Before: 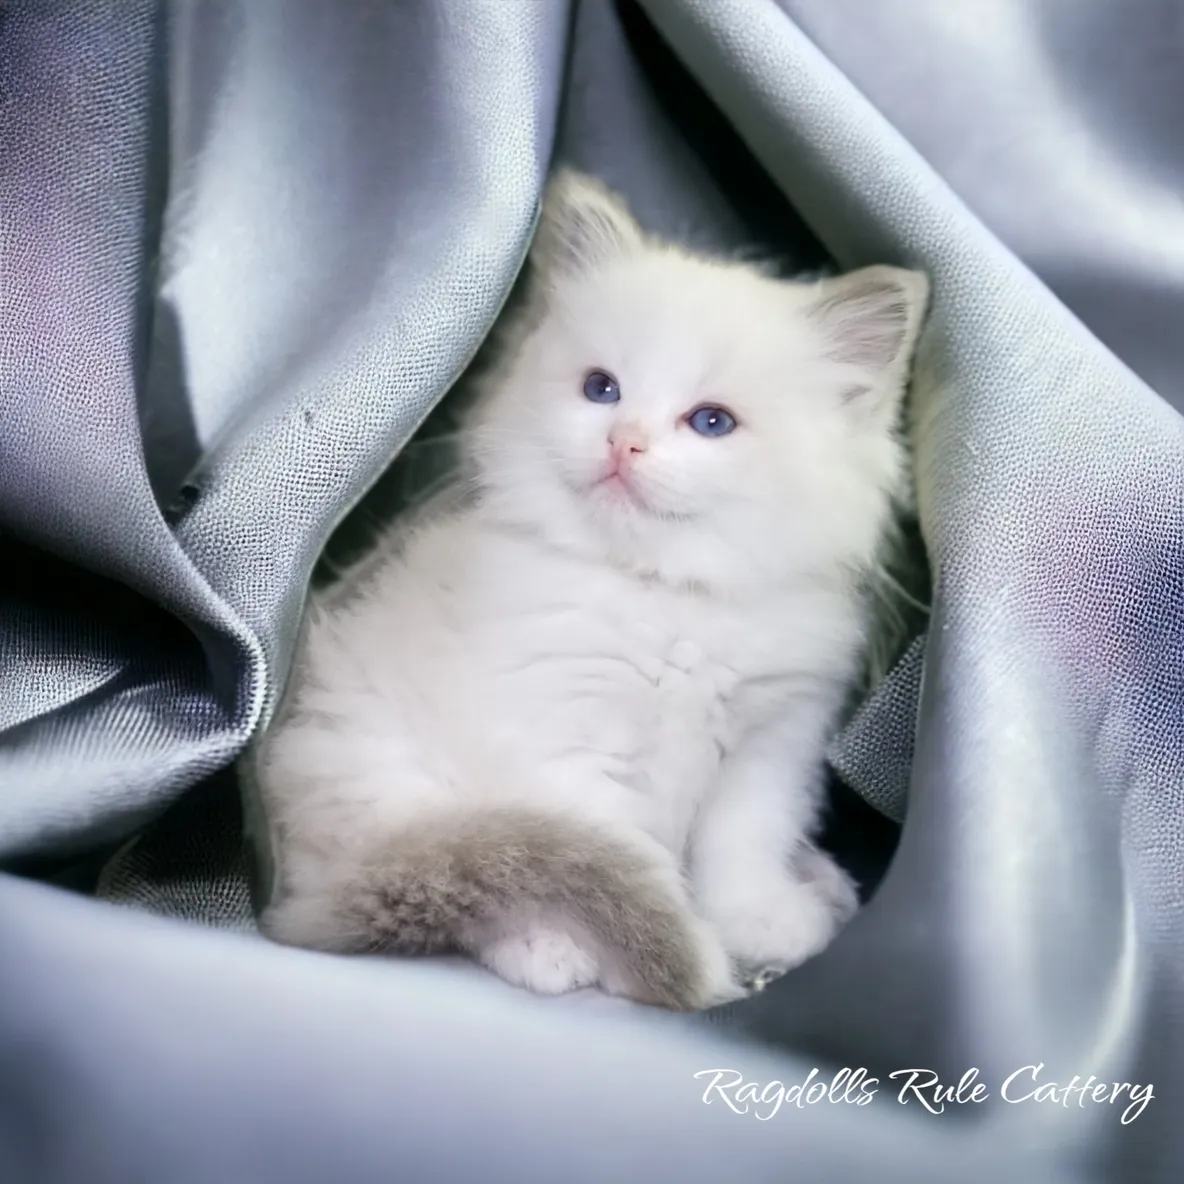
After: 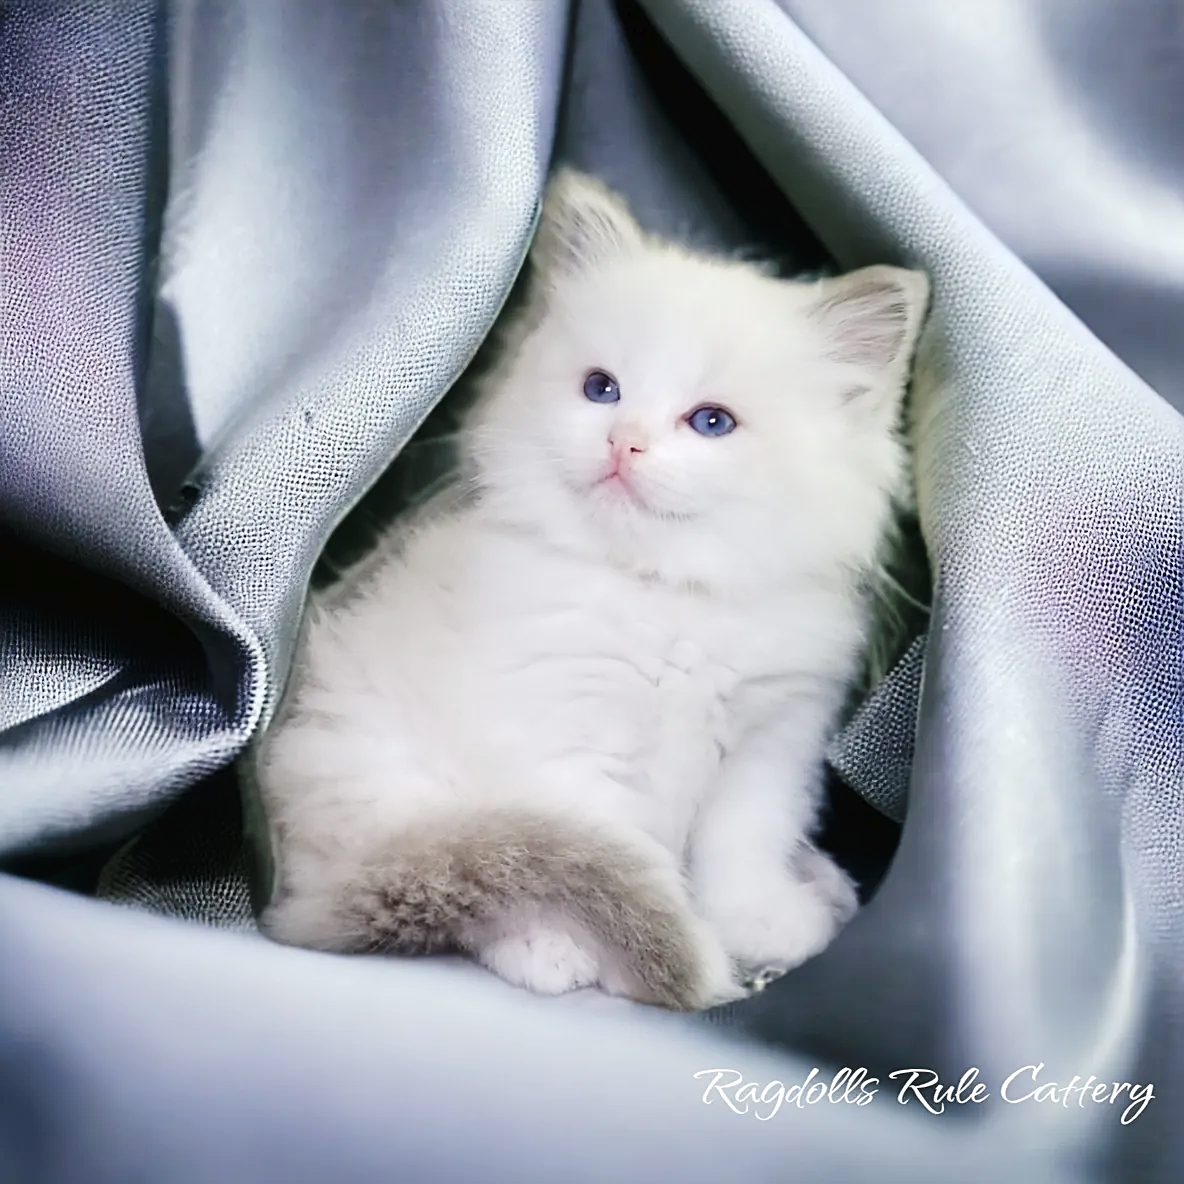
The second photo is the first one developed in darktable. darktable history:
tone curve: curves: ch0 [(0, 0) (0.003, 0.018) (0.011, 0.019) (0.025, 0.024) (0.044, 0.037) (0.069, 0.053) (0.1, 0.075) (0.136, 0.105) (0.177, 0.136) (0.224, 0.179) (0.277, 0.244) (0.335, 0.319) (0.399, 0.4) (0.468, 0.495) (0.543, 0.58) (0.623, 0.671) (0.709, 0.757) (0.801, 0.838) (0.898, 0.913) (1, 1)], preserve colors none
sharpen: on, module defaults
color correction: highlights a* -0.182, highlights b* -0.124
